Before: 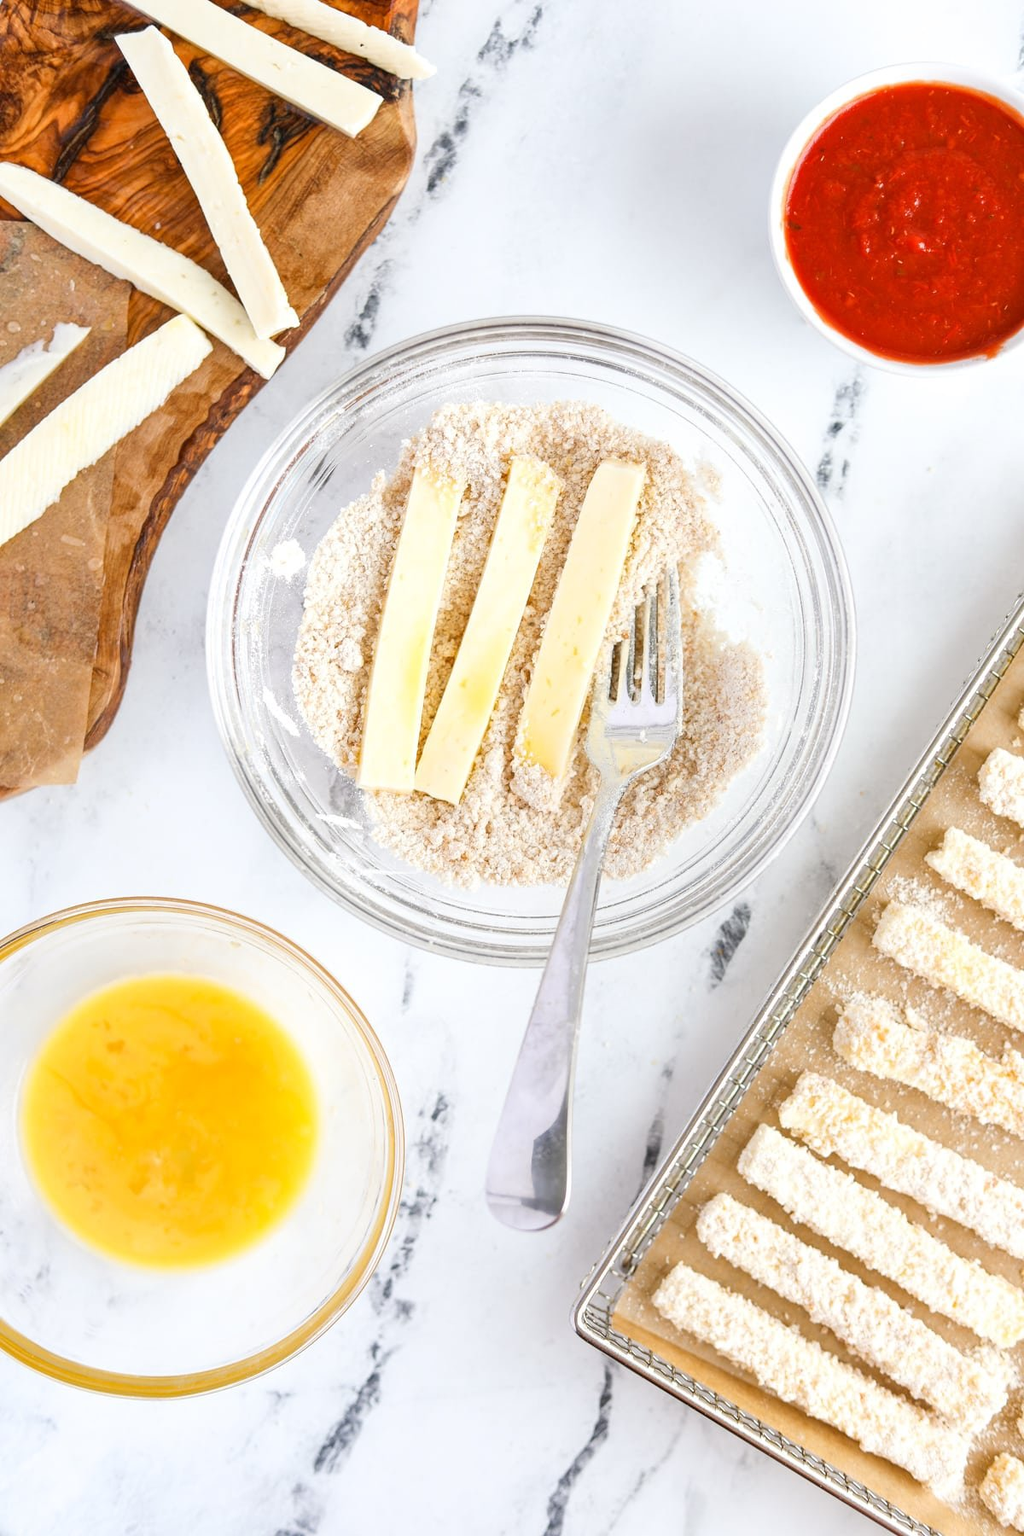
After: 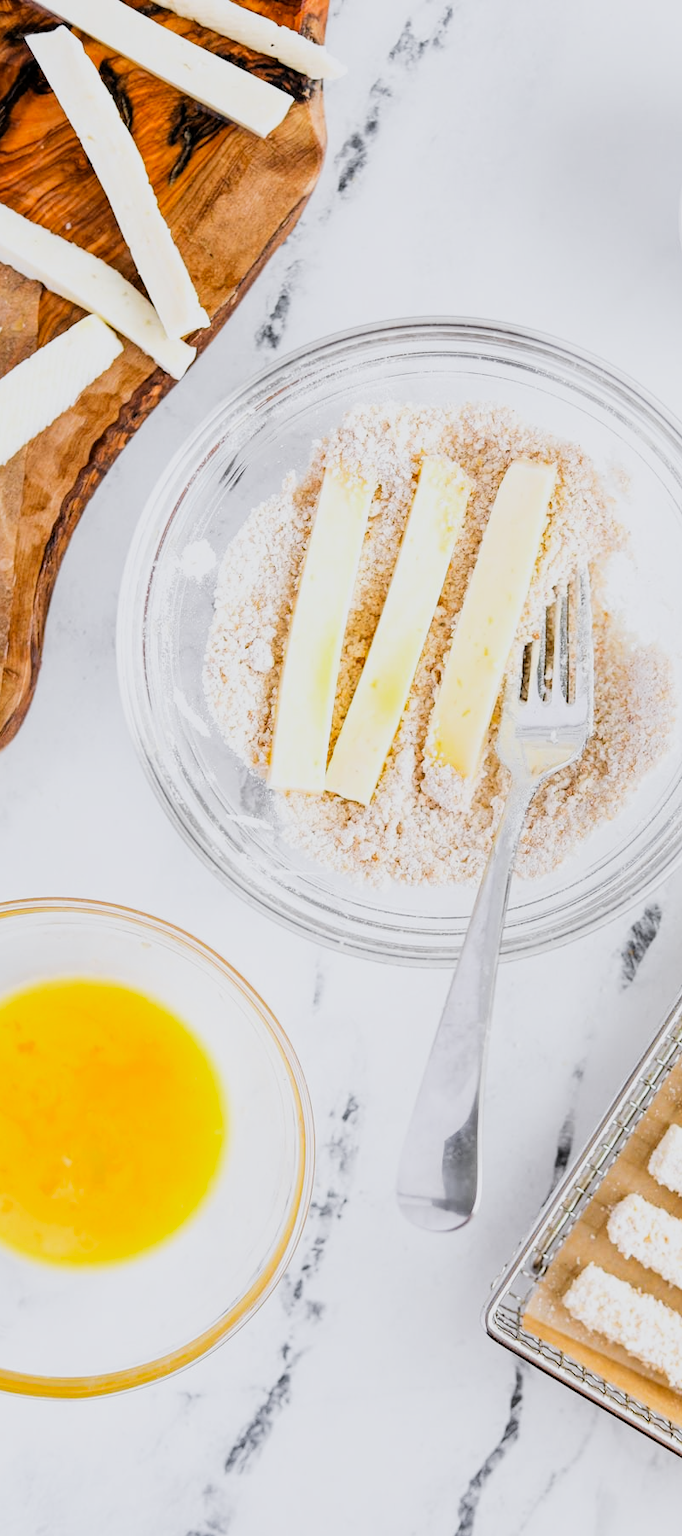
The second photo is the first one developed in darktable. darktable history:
crop and rotate: left 8.786%, right 24.548%
white balance: red 0.984, blue 1.059
filmic rgb: black relative exposure -5 EV, hardness 2.88, contrast 1.3, highlights saturation mix -30%
color zones: curves: ch1 [(0.25, 0.61) (0.75, 0.248)]
